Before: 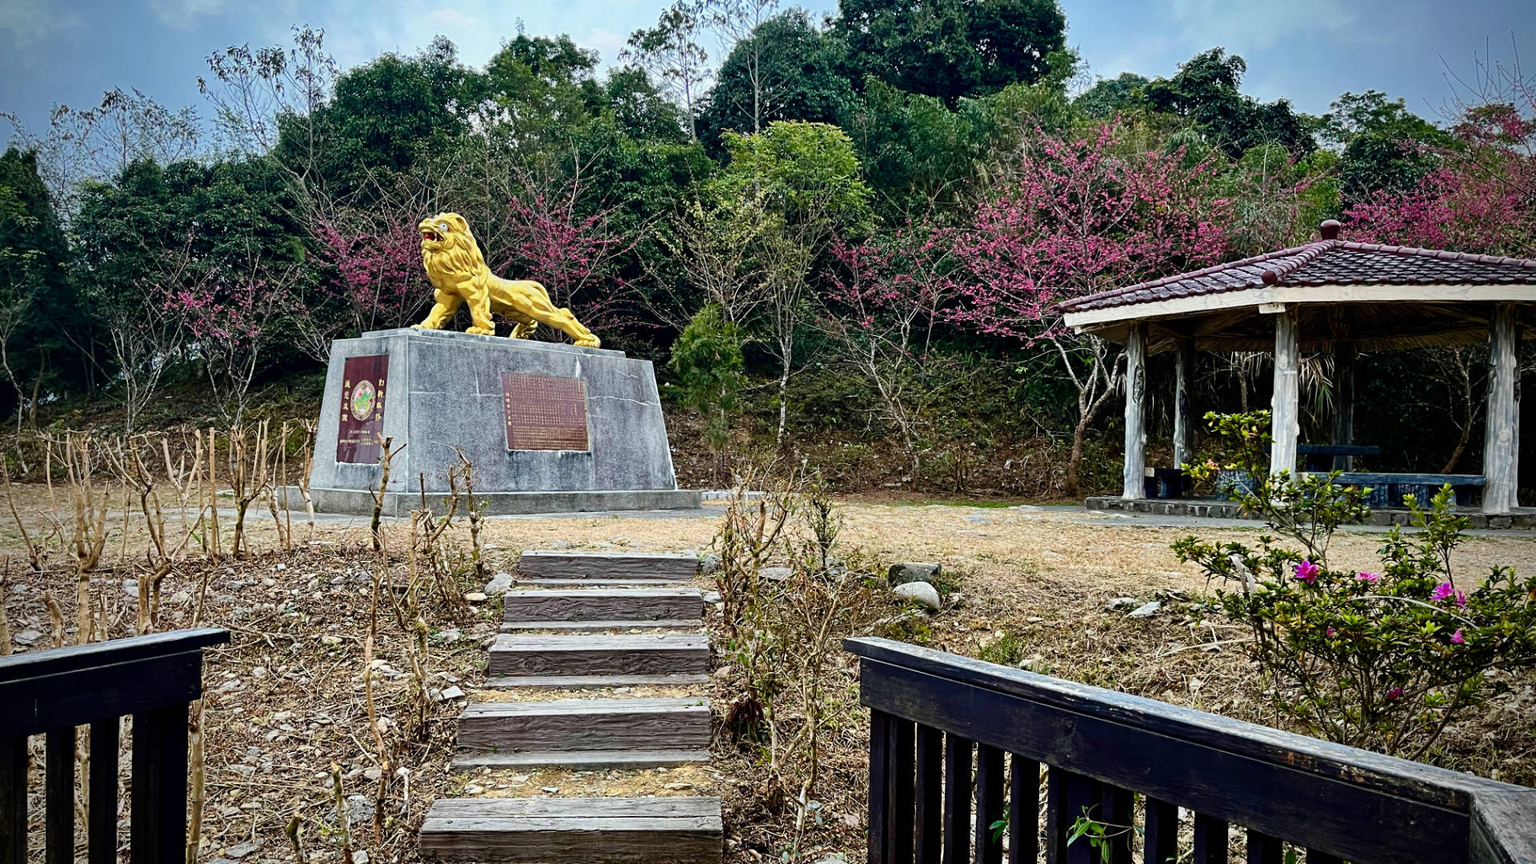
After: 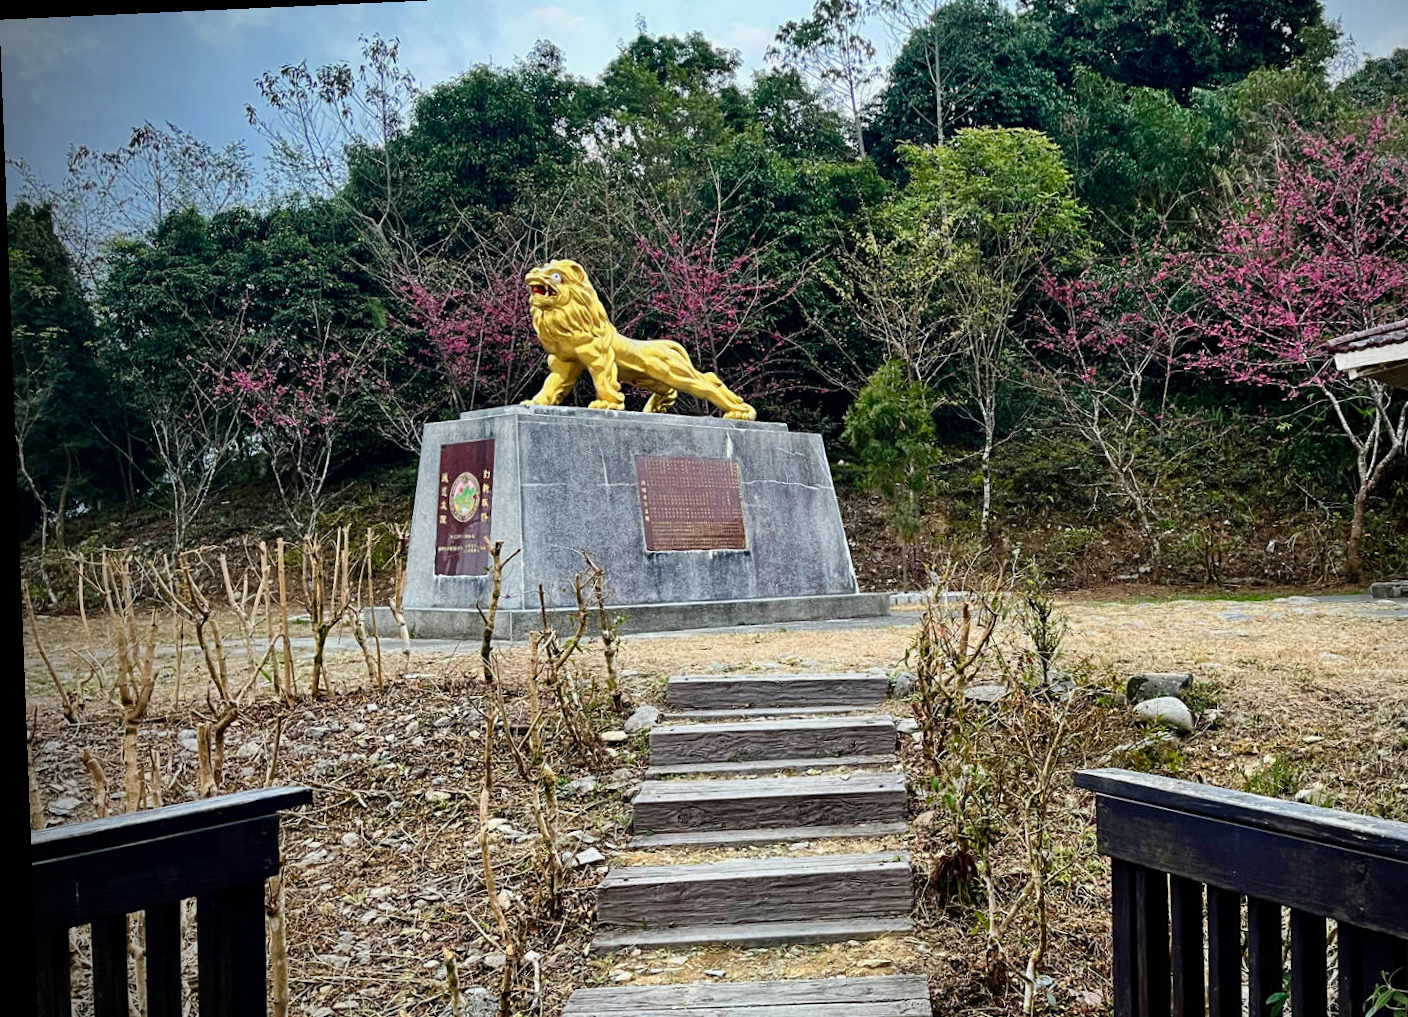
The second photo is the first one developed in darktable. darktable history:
vignetting: fall-off start 91.19%
crop: top 5.803%, right 27.864%, bottom 5.804%
rotate and perspective: rotation -2.22°, lens shift (horizontal) -0.022, automatic cropping off
tone equalizer: on, module defaults
